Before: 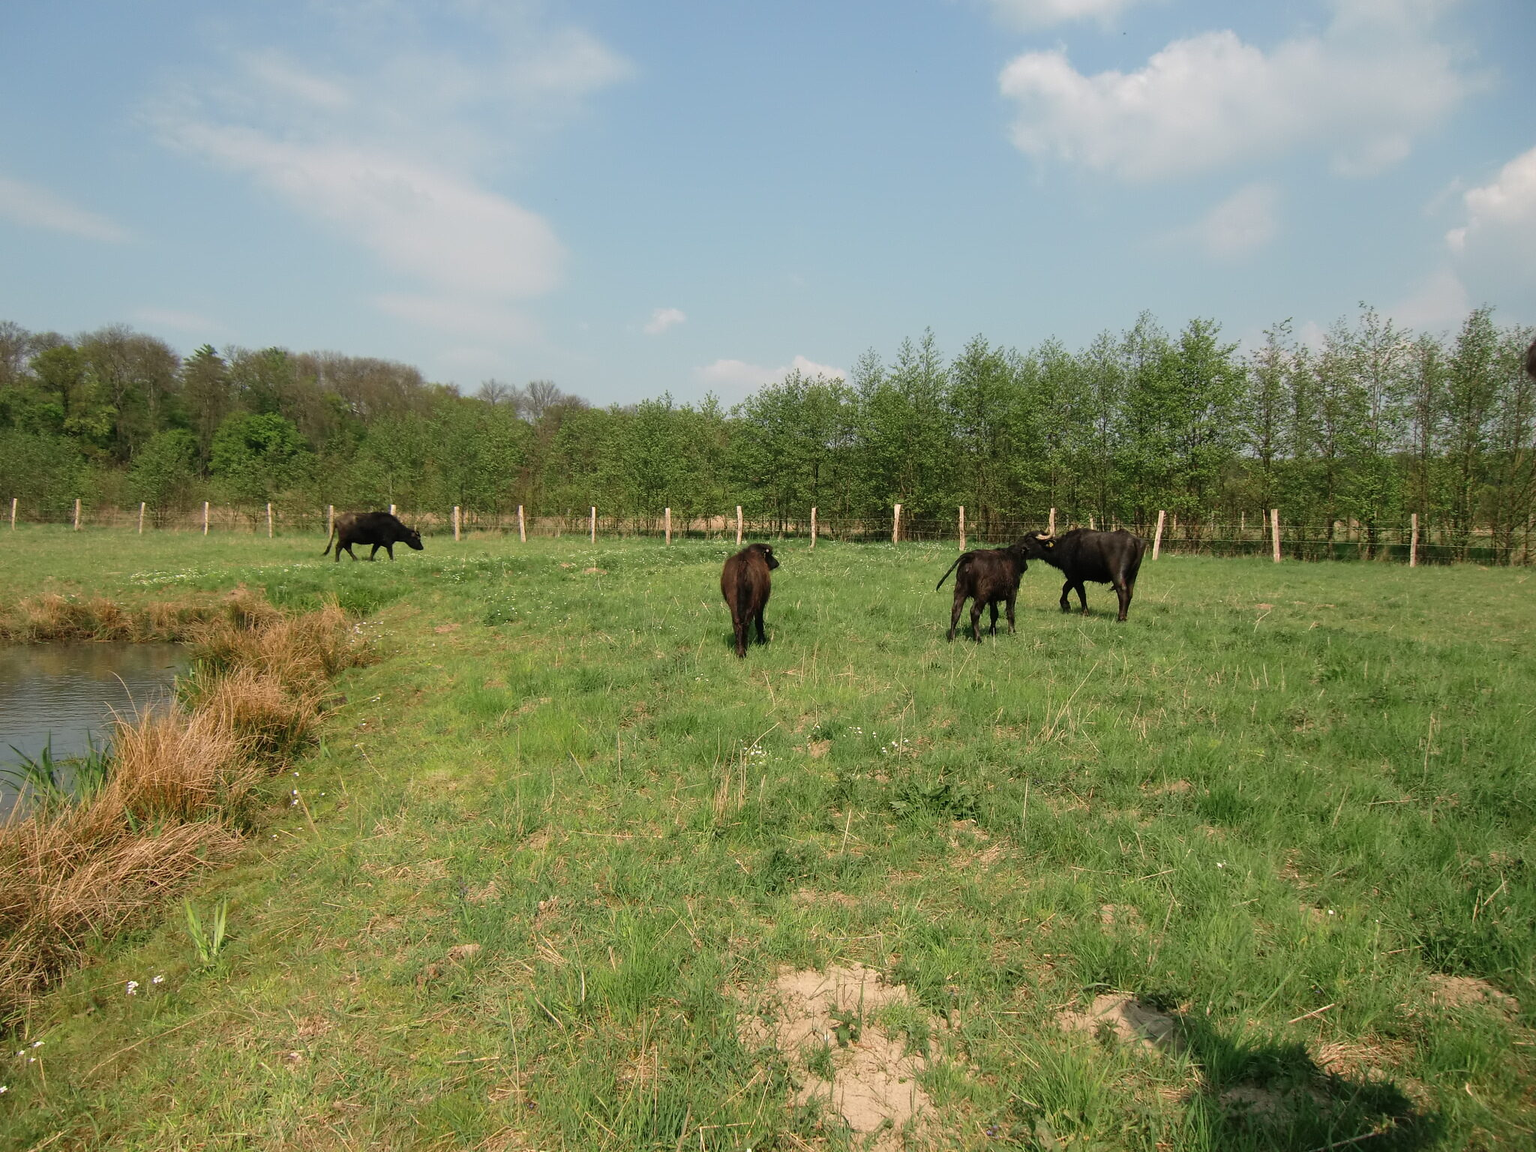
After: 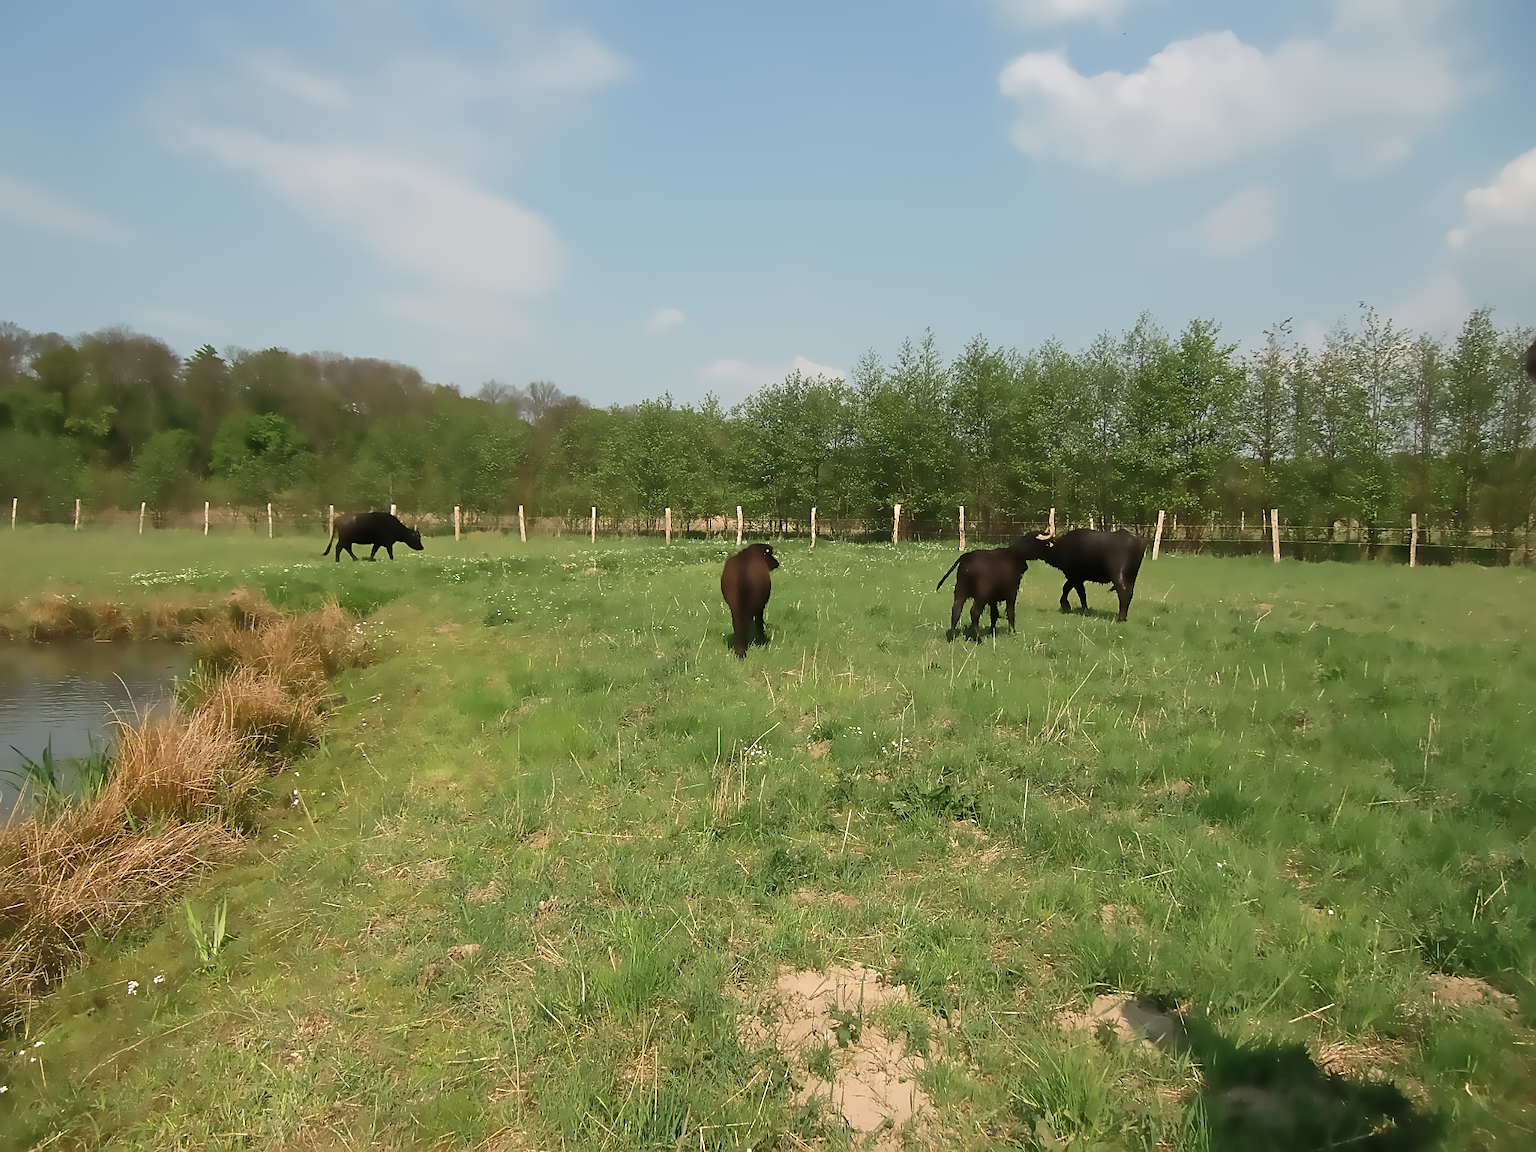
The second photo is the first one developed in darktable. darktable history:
astrophoto denoise: patch size 4, strength 100%, luma 25% | blend: blend mode average, opacity 100%; mask: uniform (no mask)
sharpen: on, module defaults
contrast equalizer: octaves 7, y [[0.5, 0.502, 0.506, 0.511, 0.52, 0.537], [0.5 ×6], [0.505, 0.509, 0.518, 0.534, 0.553, 0.561], [0 ×6], [0 ×6]]
denoise (profiled) "2": strength 0.5, central pixel weight 0, a [-1, 0, 0], y [[0, 0, 0.5 ×5] ×4, [0.5 ×7], [0.5 ×7]], fix various bugs in algorithm false, upgrade profiled transform false, color mode RGB, compensate highlight preservation false | blend: blend mode average, opacity 25%; mask: uniform (no mask)
denoise (profiled) #2: patch size 4, central pixel weight 0, a [-1, 0, 0], y [[0, 0, 0.5 ×5] ×4, [0.5 ×7], [0.5 ×7]], fix various bugs in algorithm false, upgrade profiled transform false, color mode RGB, compensate highlight preservation false | blend: blend mode HSV color, opacity 50%; mask: uniform (no mask)
denoise (profiled) "1": patch size 4, central pixel weight 0, a [-1, 0, 0], mode non-local means, y [[0, 0, 0.5 ×5] ×4, [0.5 ×7], [0.5 ×7]], fix various bugs in algorithm false, upgrade profiled transform false, color mode RGB, compensate highlight preservation false | blend: blend mode HSV value, opacity 20%; mask: uniform (no mask)
surface blur "1": radius 9, red 0.1, green 0.05, blue 0.1 | blend: blend mode HSV color, opacity 50%; mask: uniform (no mask)
surface blur "2": radius 5, red 0.1, green 0.05, blue 0.1 | blend: blend mode average, opacity 25%; mask: uniform (no mask)
